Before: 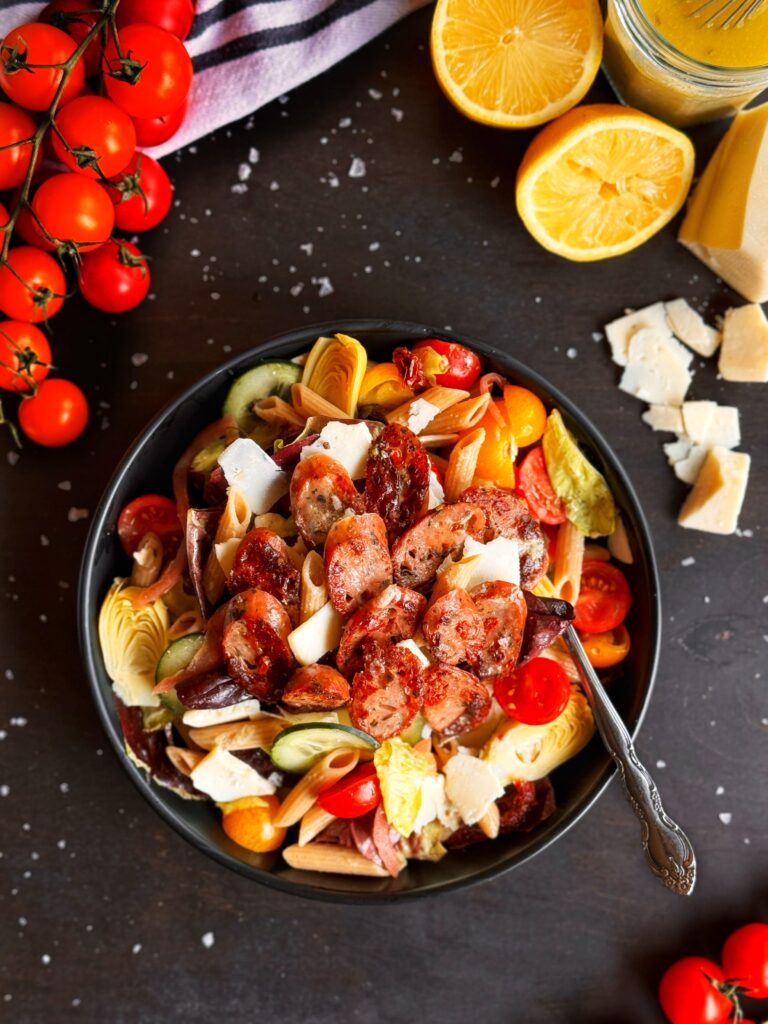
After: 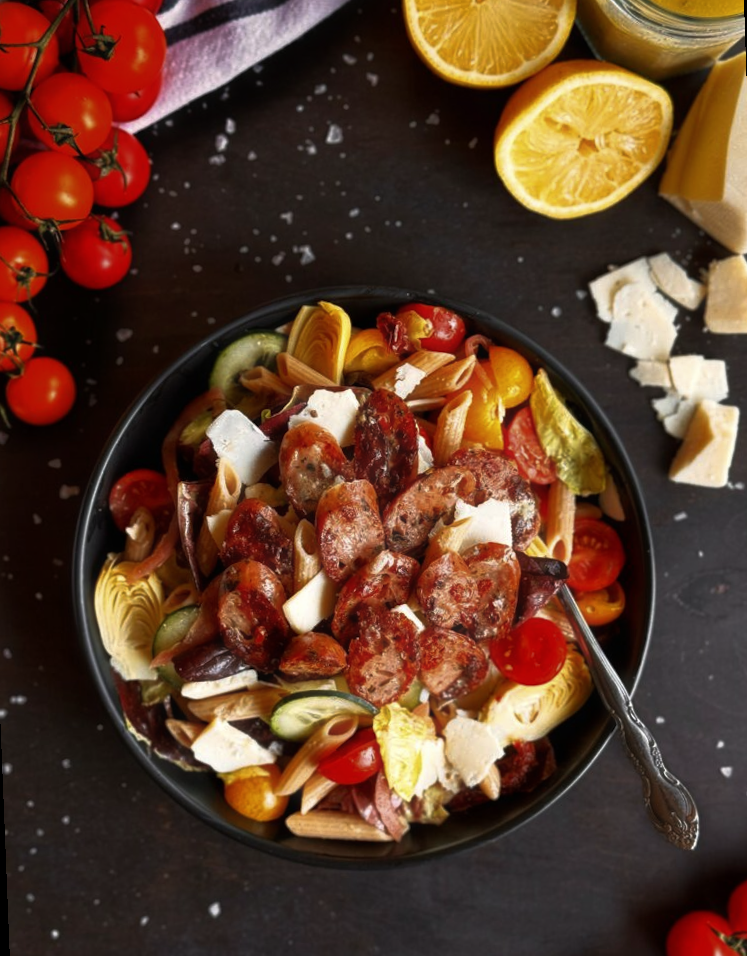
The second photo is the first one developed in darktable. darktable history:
haze removal: strength -0.09, distance 0.358, compatibility mode true, adaptive false
rotate and perspective: rotation -2.12°, lens shift (vertical) 0.009, lens shift (horizontal) -0.008, automatic cropping original format, crop left 0.036, crop right 0.964, crop top 0.05, crop bottom 0.959
rgb curve: curves: ch0 [(0, 0) (0.415, 0.237) (1, 1)]
